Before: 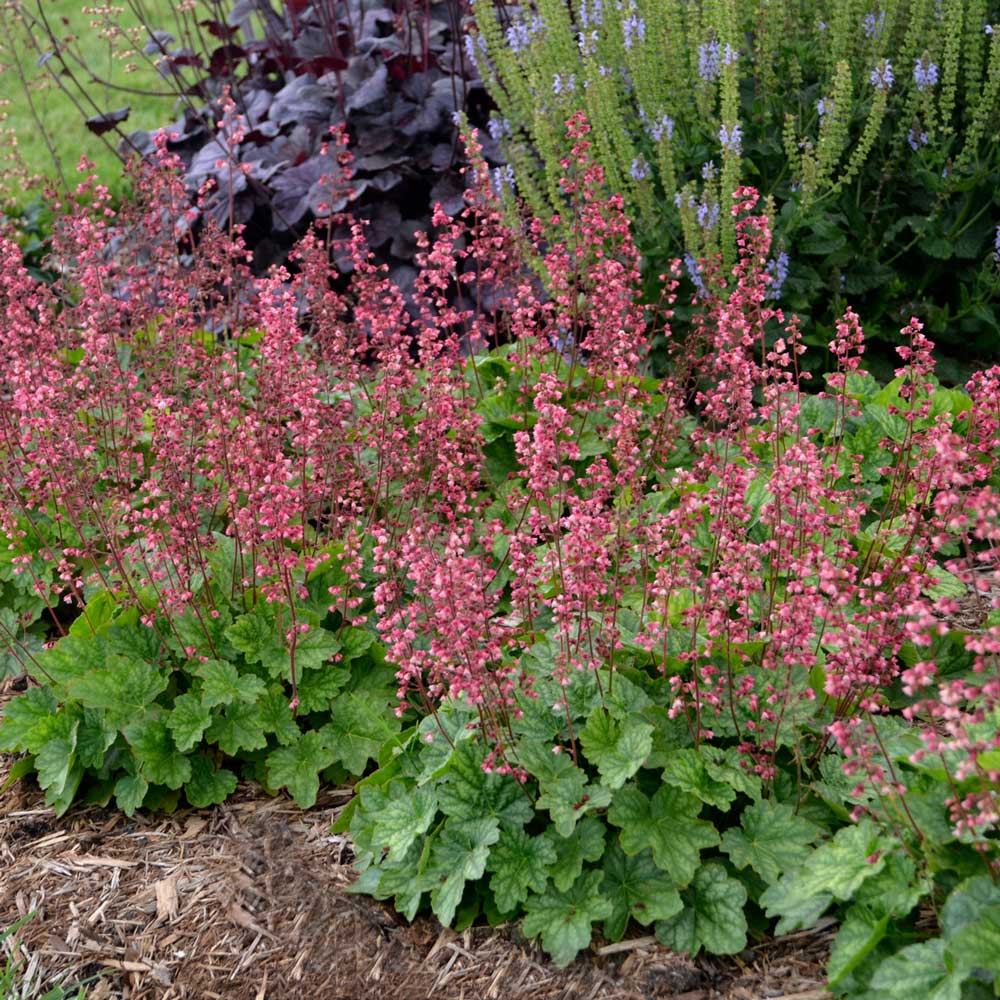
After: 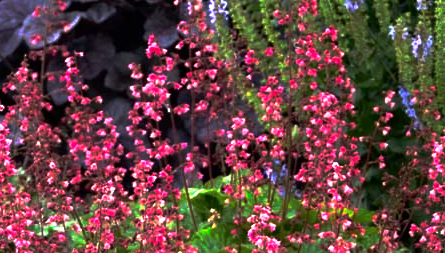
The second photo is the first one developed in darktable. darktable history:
crop: left 28.7%, top 16.805%, right 26.706%, bottom 57.804%
exposure: black level correction 0, exposure 1.001 EV, compensate exposure bias true, compensate highlight preservation false
contrast brightness saturation: contrast 0.137
base curve: curves: ch0 [(0, 0) (0.564, 0.291) (0.802, 0.731) (1, 1)], exposure shift 0.01, preserve colors none
